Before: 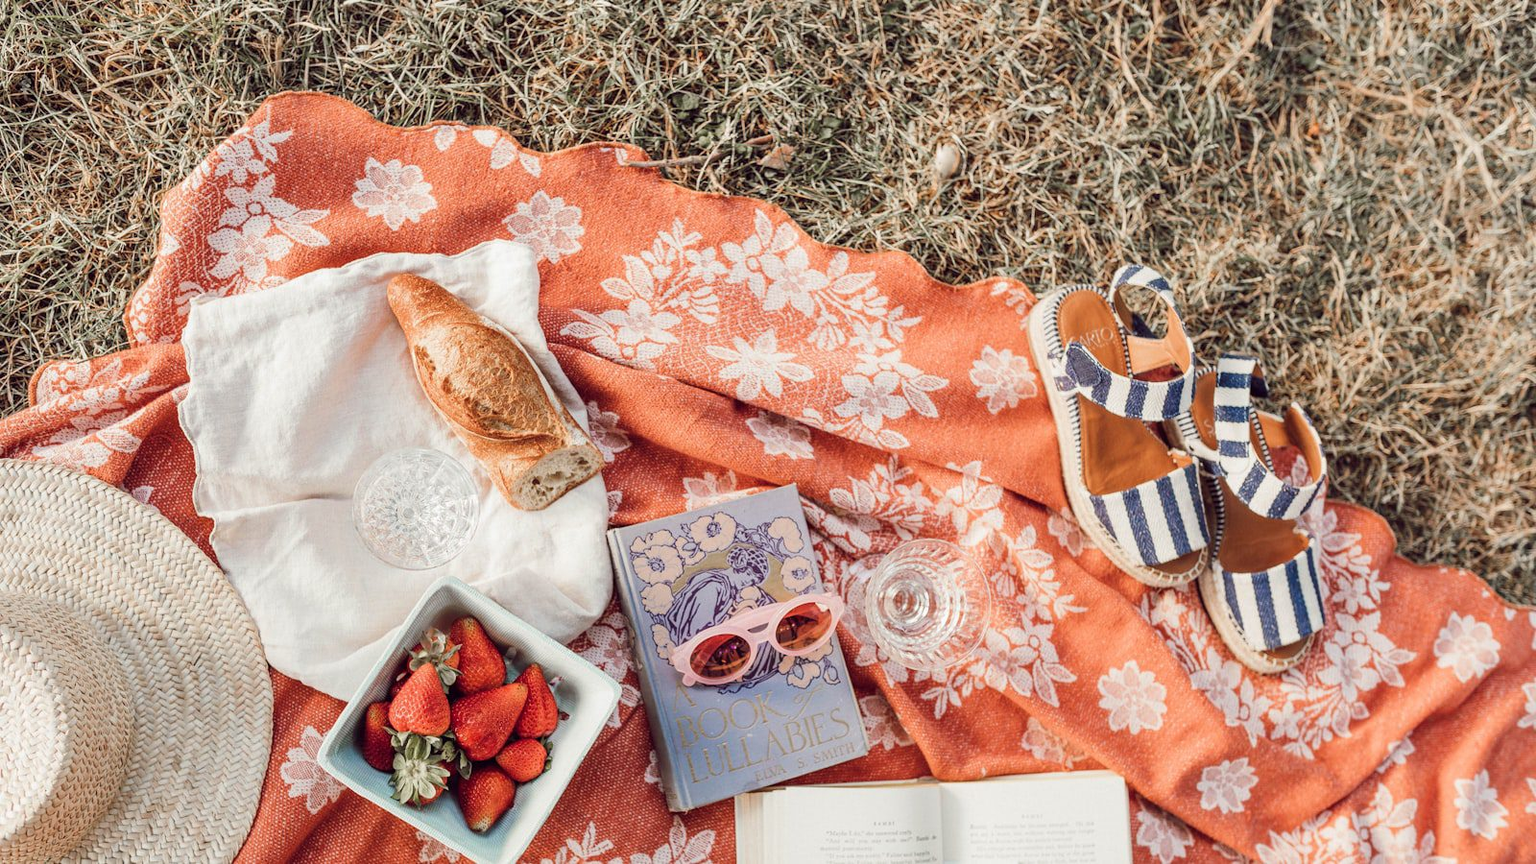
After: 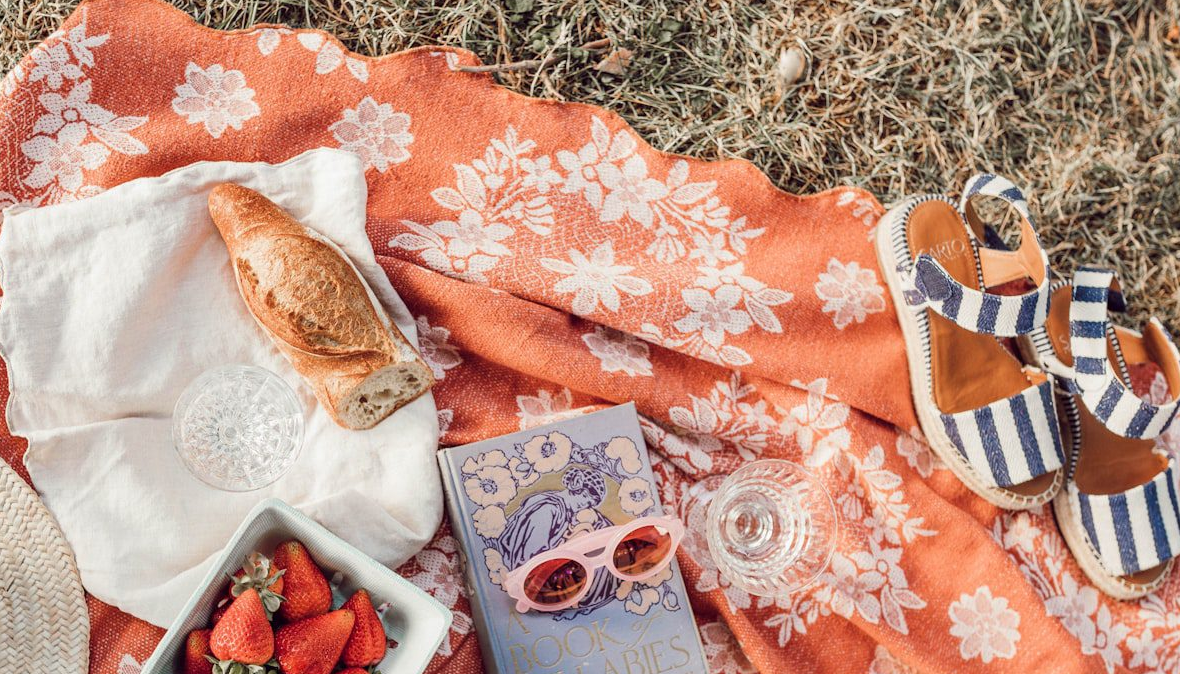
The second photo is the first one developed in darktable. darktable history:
crop and rotate: left 12.207%, top 11.371%, right 14.012%, bottom 13.647%
